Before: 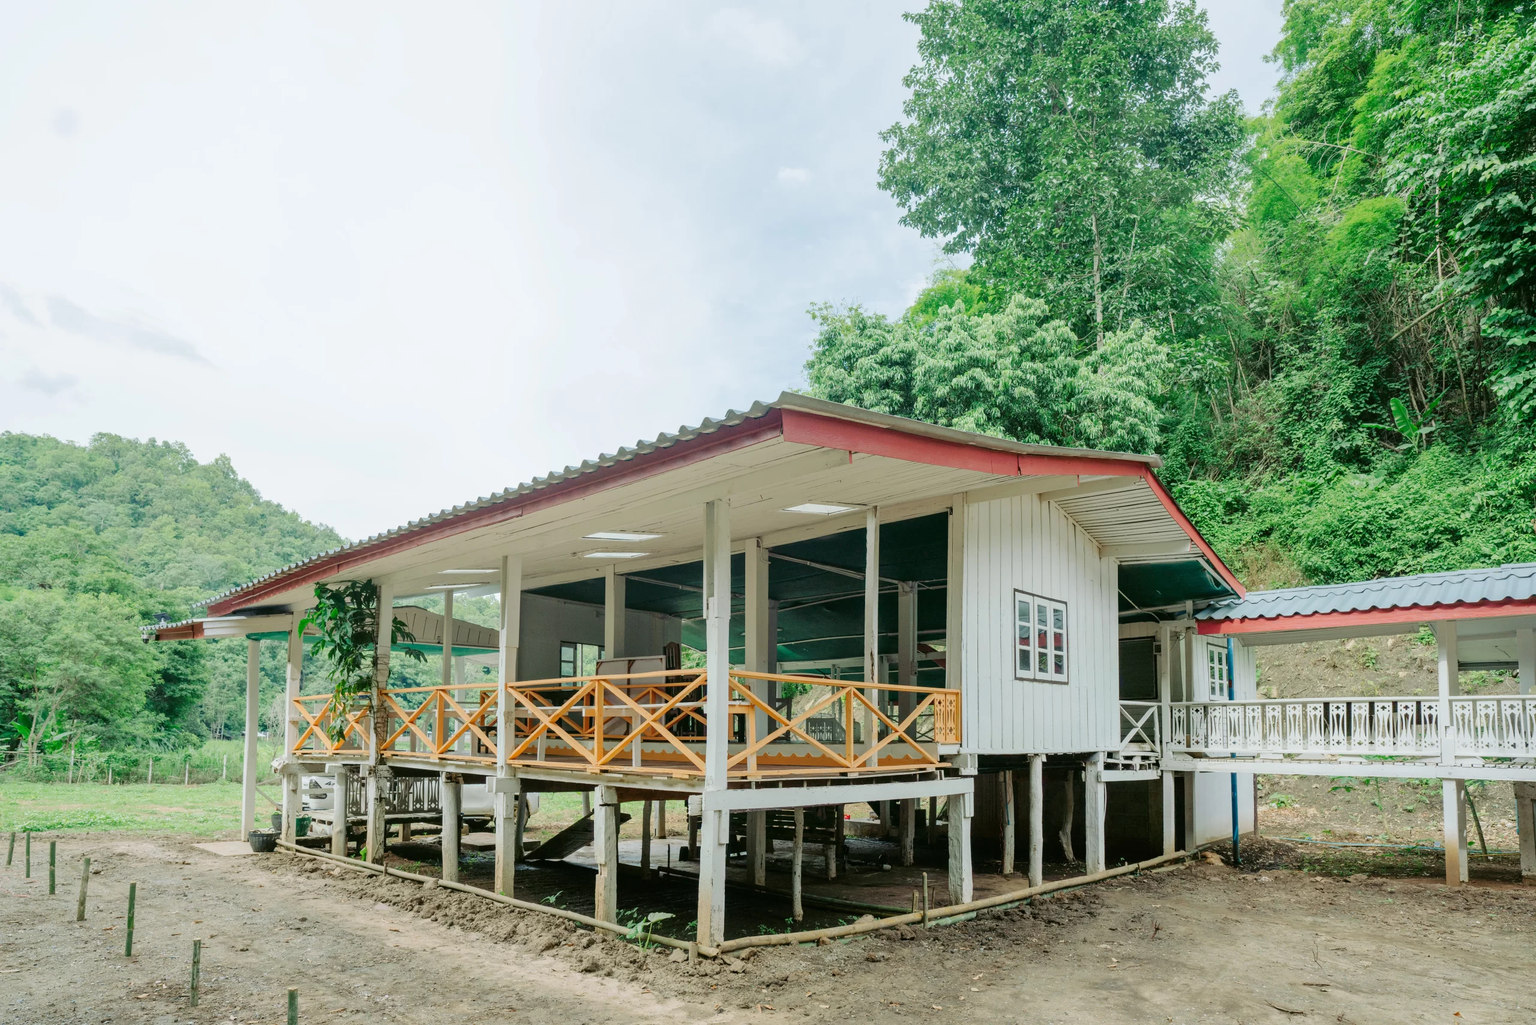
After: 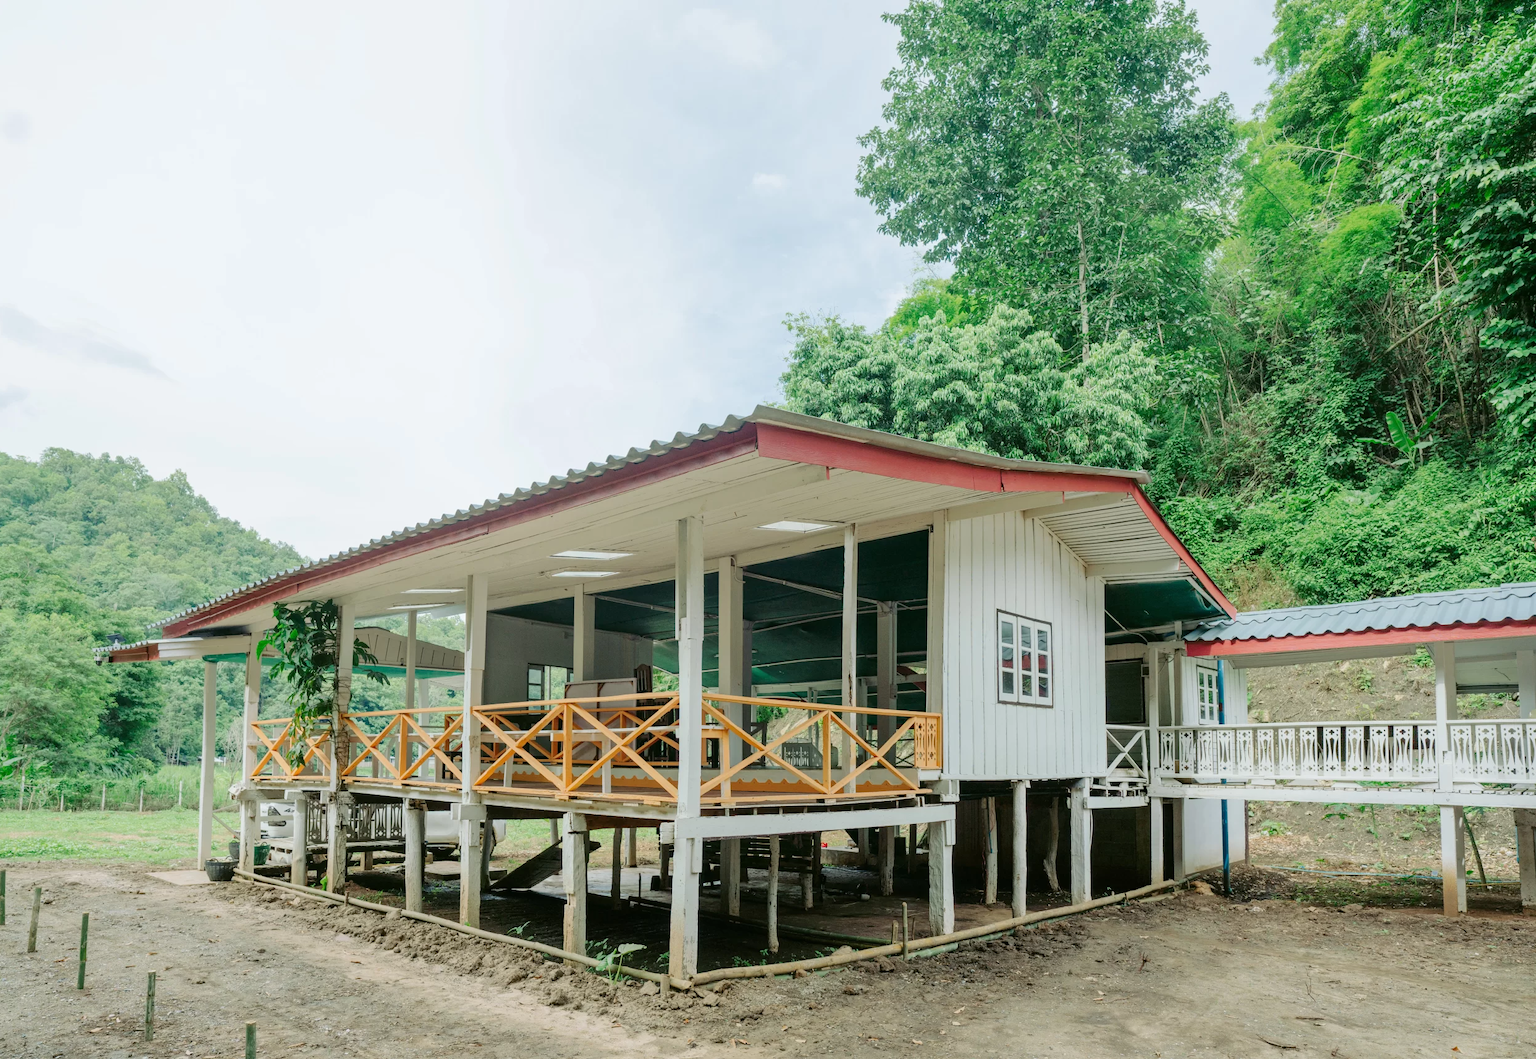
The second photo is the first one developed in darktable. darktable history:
crop and rotate: left 3.316%
